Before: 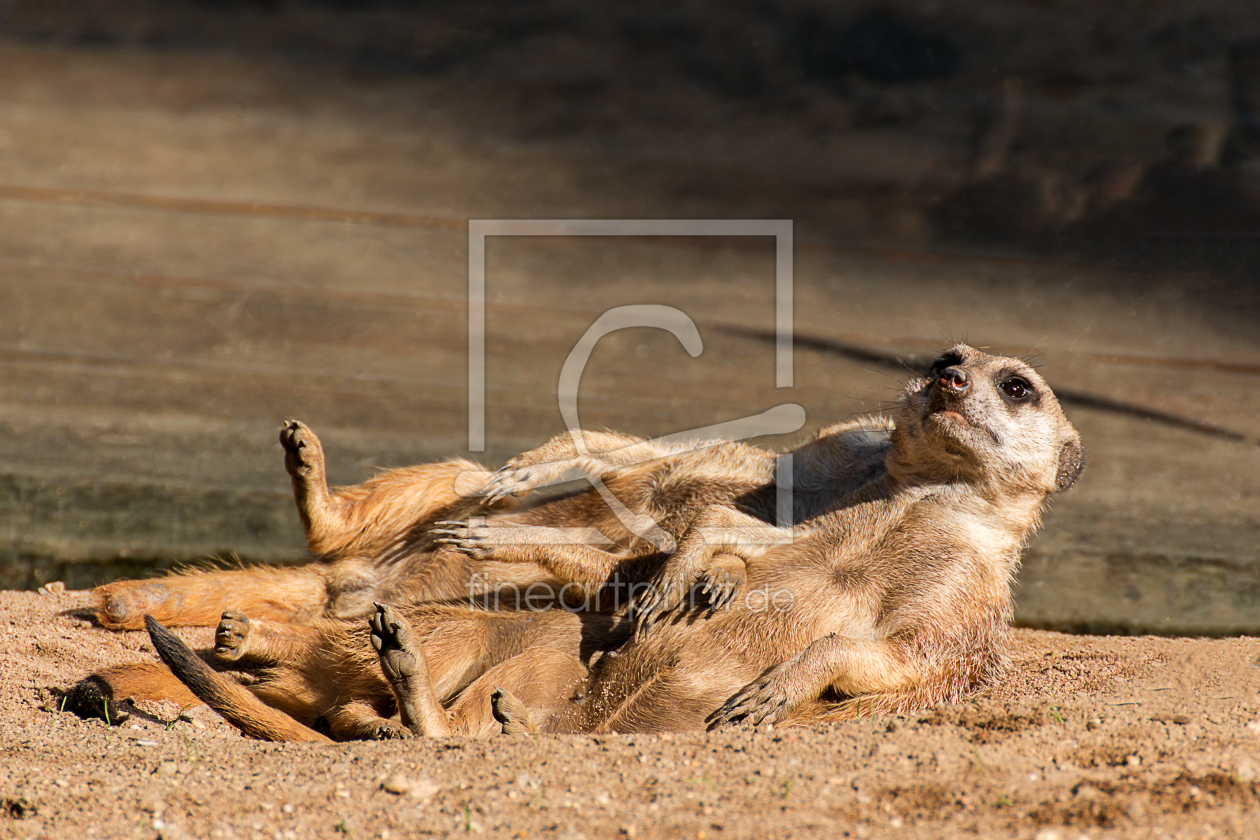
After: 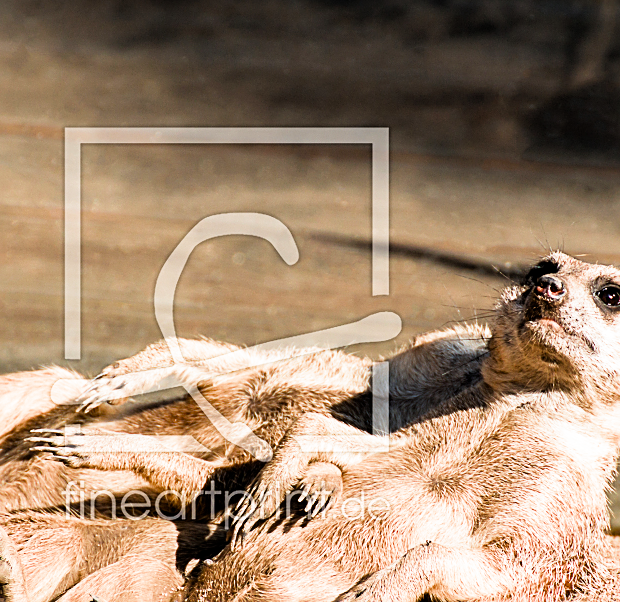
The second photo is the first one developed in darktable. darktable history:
crop: left 32.098%, top 10.996%, right 18.662%, bottom 17.336%
filmic rgb: middle gray luminance 12.57%, black relative exposure -10.1 EV, white relative exposure 3.47 EV, threshold 5.96 EV, target black luminance 0%, hardness 5.73, latitude 44.87%, contrast 1.222, highlights saturation mix 3.78%, shadows ↔ highlights balance 27.21%, color science v4 (2020), enable highlight reconstruction true
exposure: exposure 0.99 EV, compensate highlight preservation false
sharpen: on, module defaults
